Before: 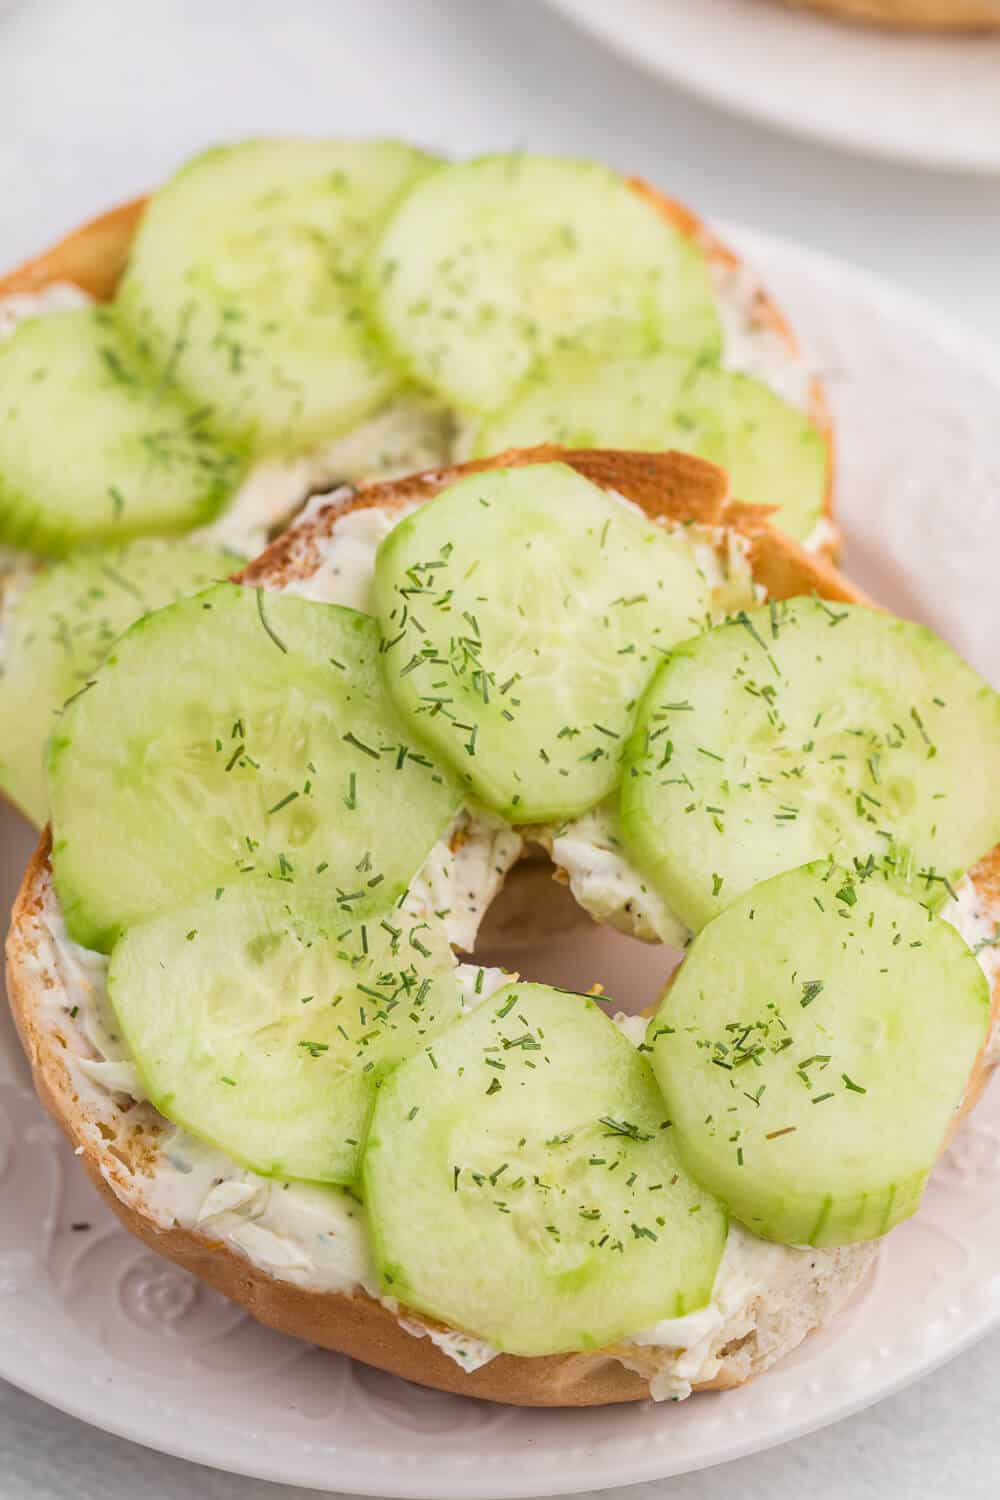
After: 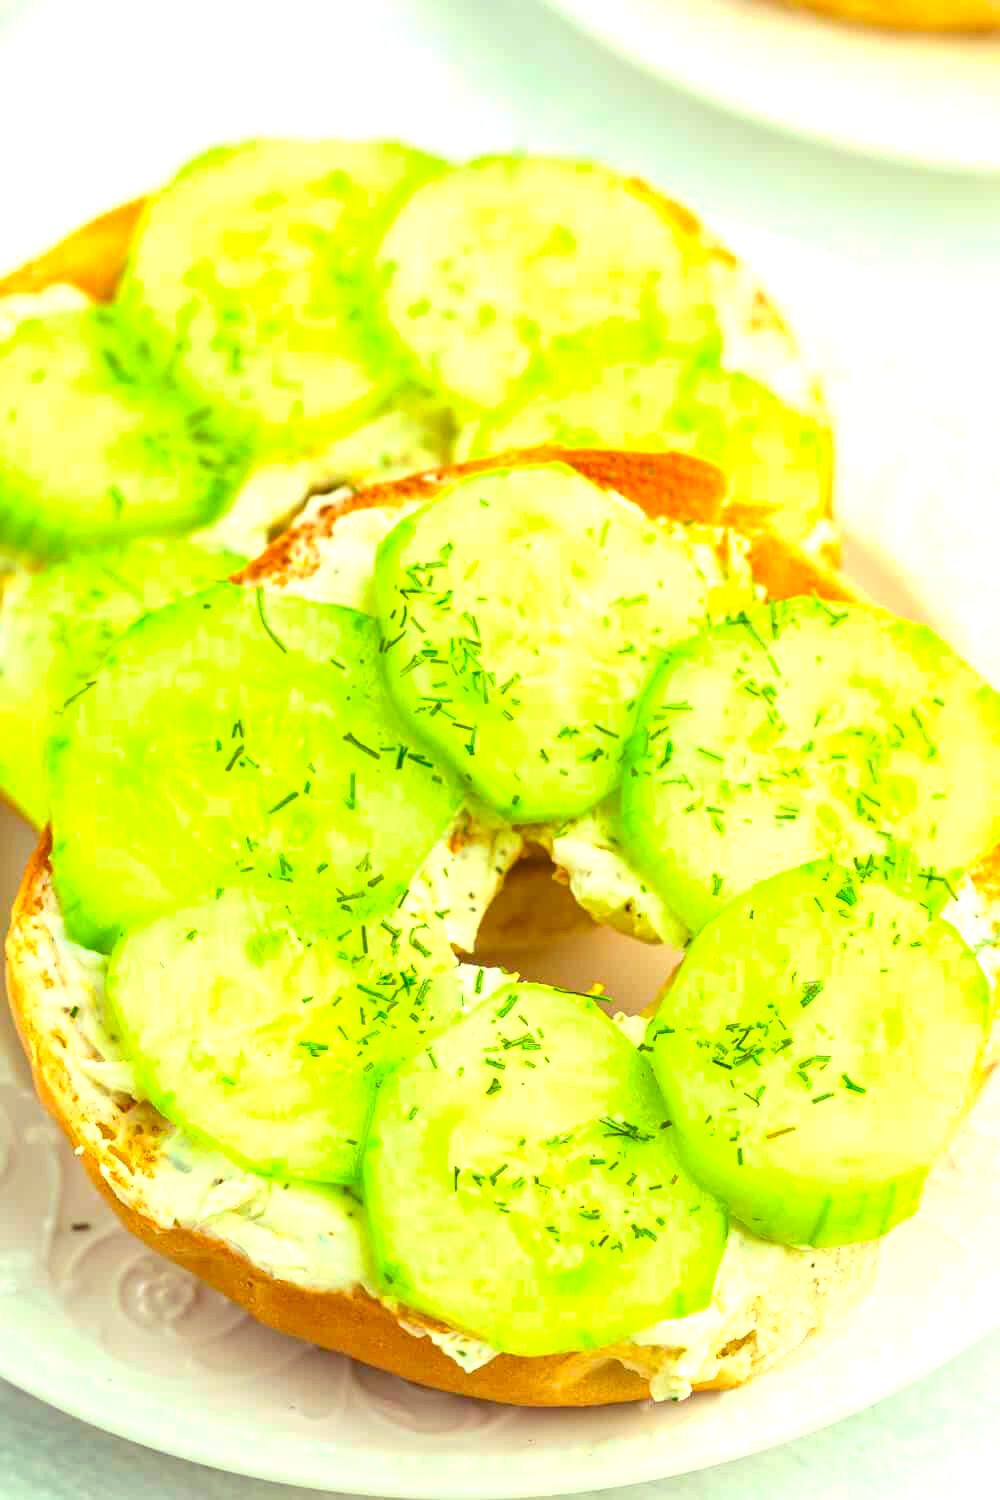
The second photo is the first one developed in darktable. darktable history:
color correction: highlights a* -11.15, highlights b* 9.81, saturation 1.71
exposure: black level correction 0, exposure 1.001 EV, compensate highlight preservation false
